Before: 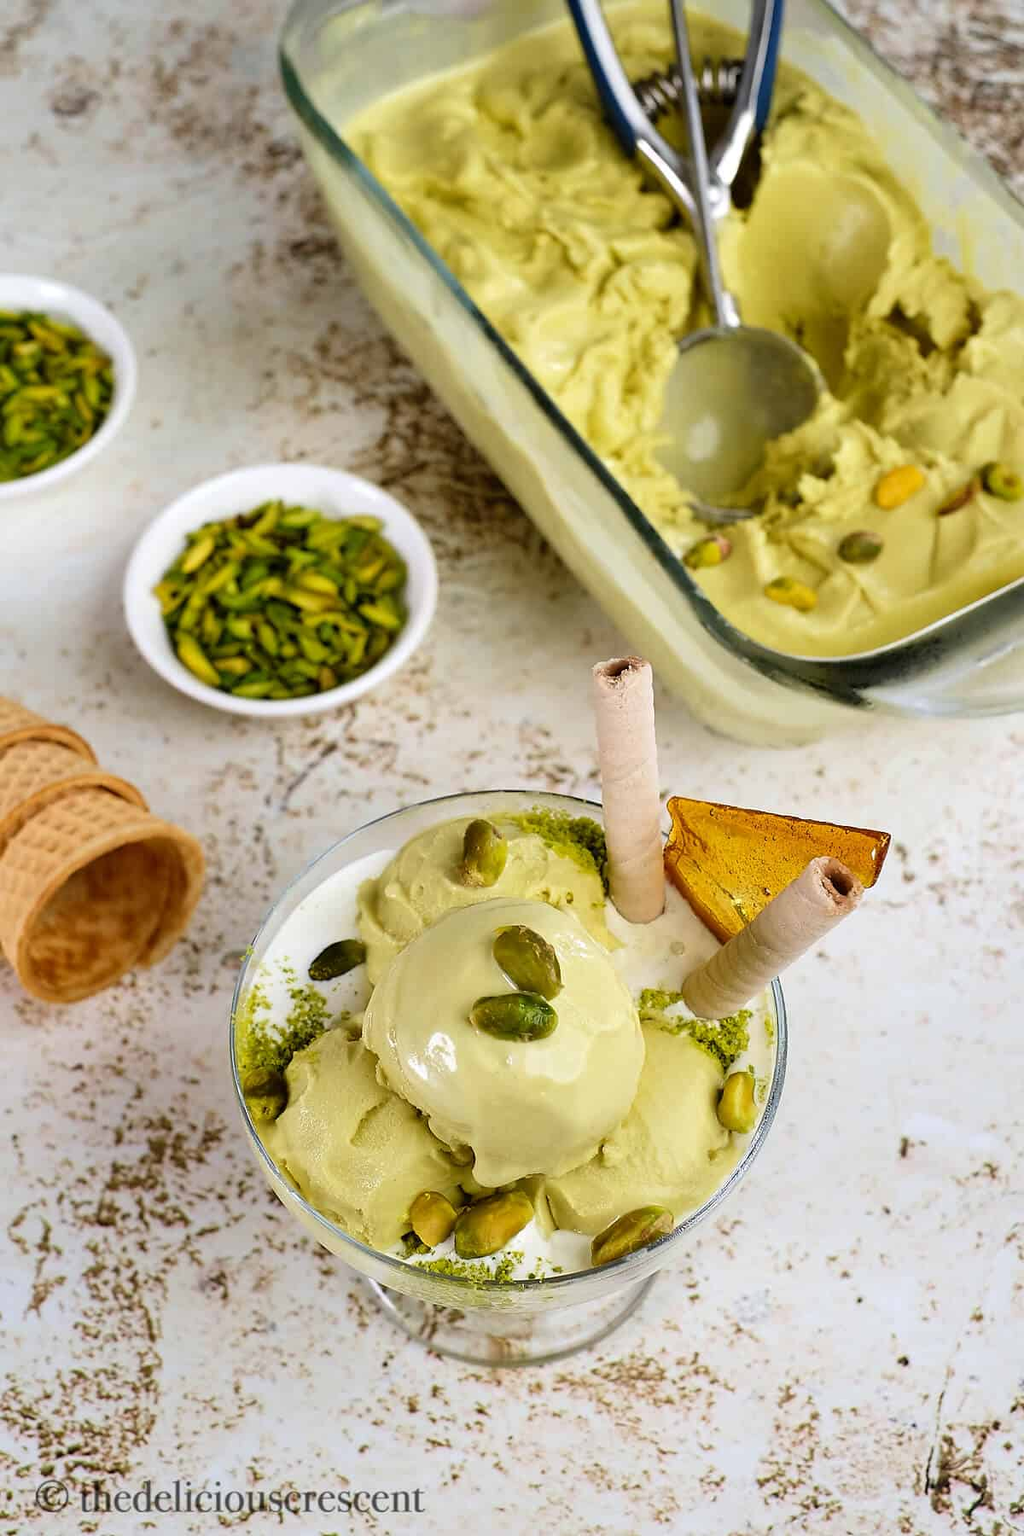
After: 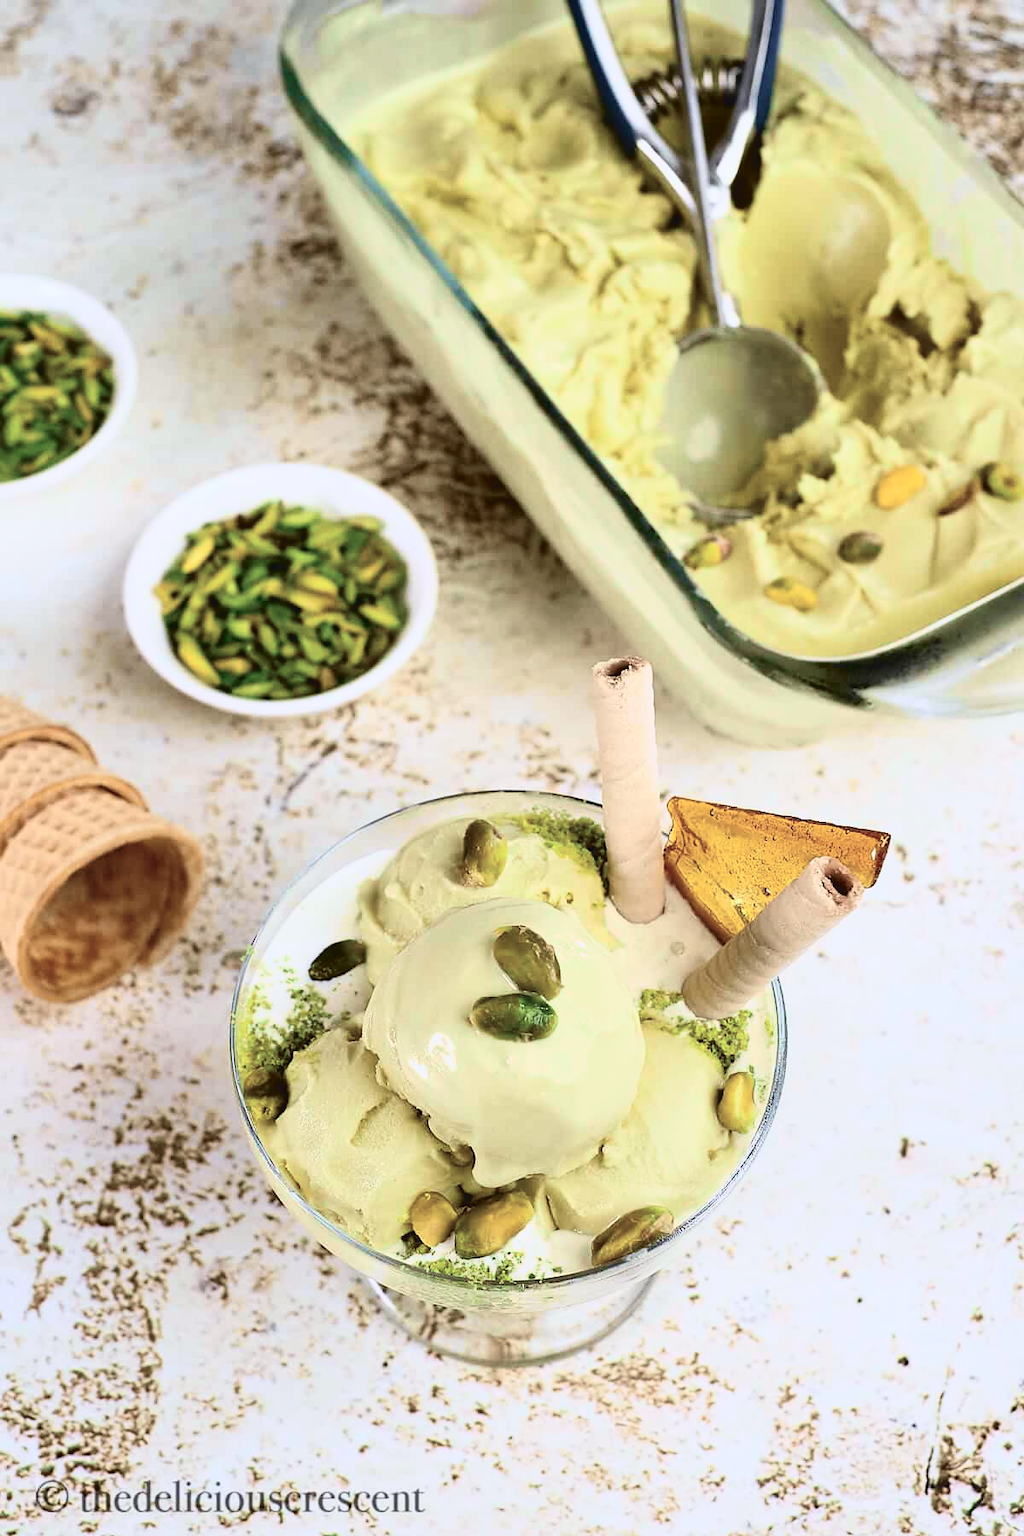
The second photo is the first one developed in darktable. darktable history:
tone curve: curves: ch0 [(0, 0.039) (0.104, 0.094) (0.285, 0.301) (0.673, 0.796) (0.845, 0.932) (0.994, 0.971)]; ch1 [(0, 0) (0.356, 0.385) (0.424, 0.405) (0.498, 0.502) (0.586, 0.57) (0.657, 0.642) (1, 1)]; ch2 [(0, 0) (0.424, 0.438) (0.46, 0.453) (0.515, 0.505) (0.557, 0.57) (0.612, 0.583) (0.722, 0.67) (1, 1)], color space Lab, independent channels, preserve colors none
white balance: red 0.986, blue 1.01
